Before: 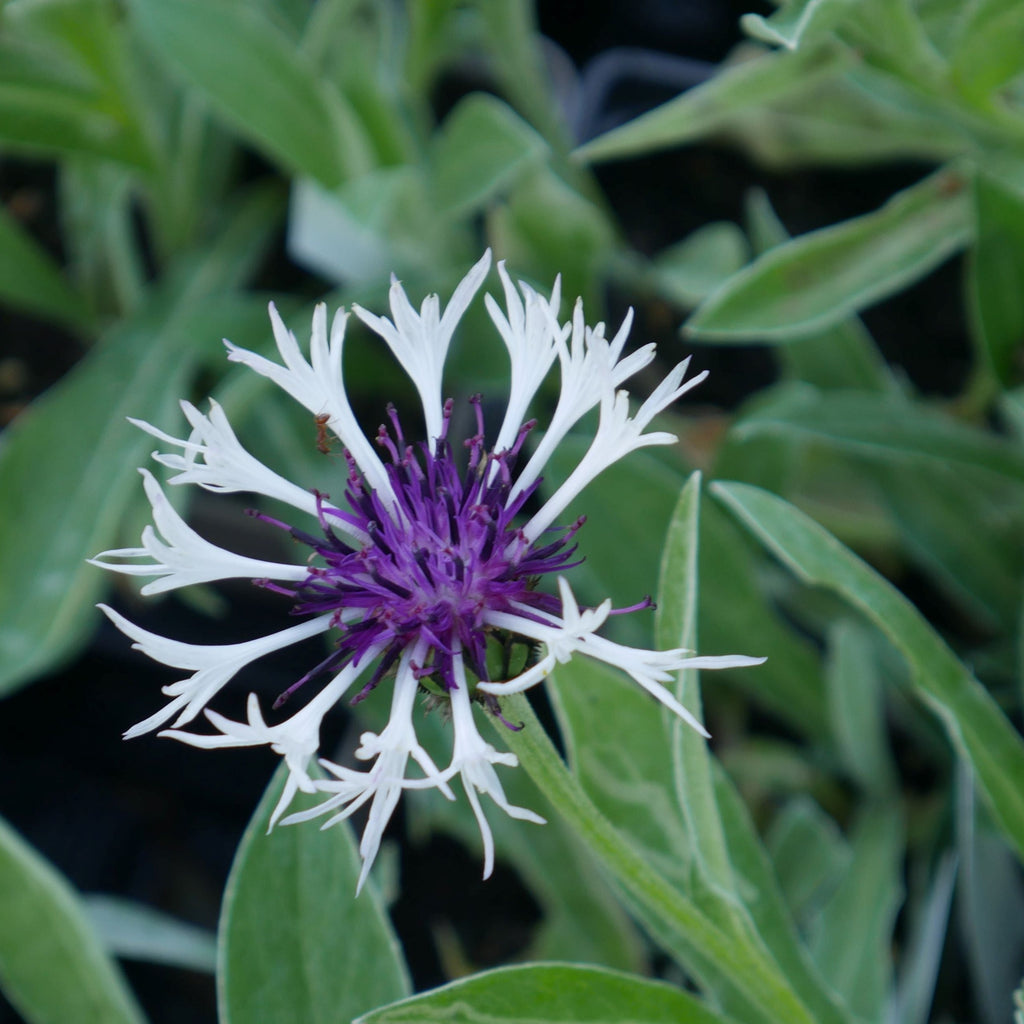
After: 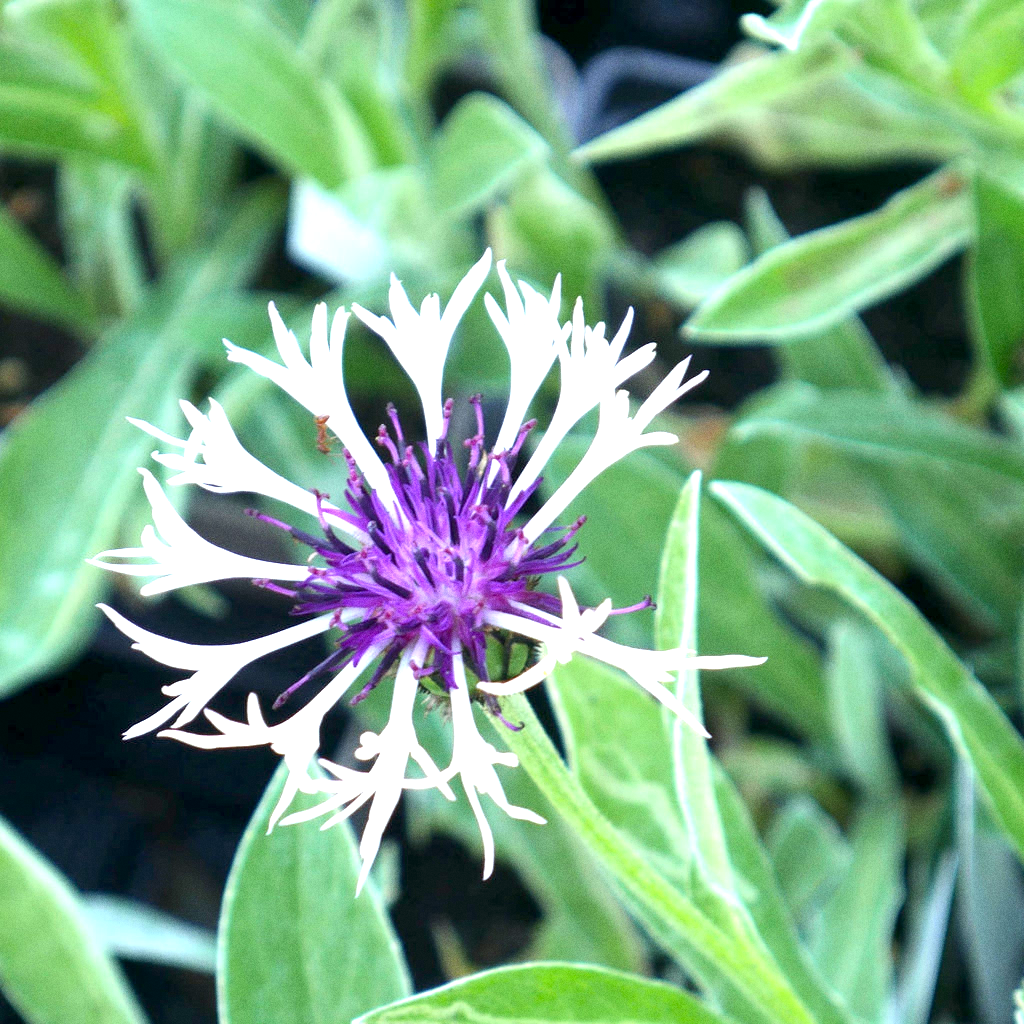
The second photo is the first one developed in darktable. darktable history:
grain: coarseness 0.47 ISO
exposure: black level correction 0.001, exposure 1.822 EV, compensate exposure bias true, compensate highlight preservation false
